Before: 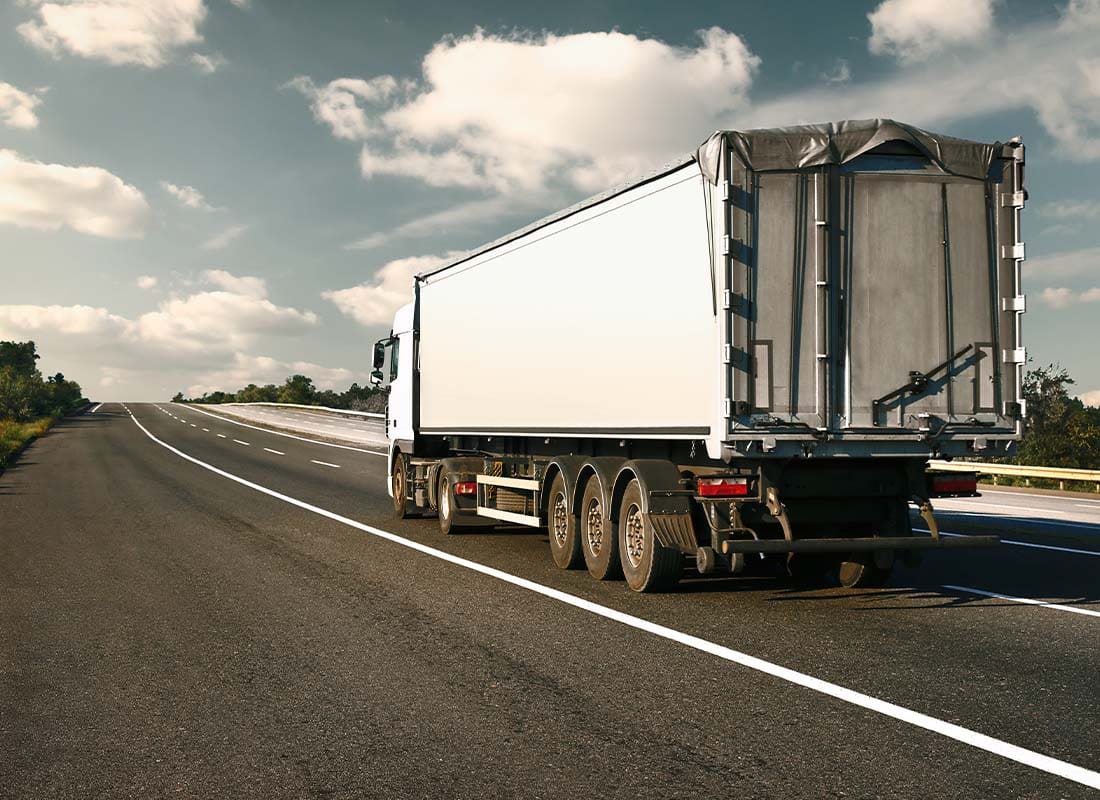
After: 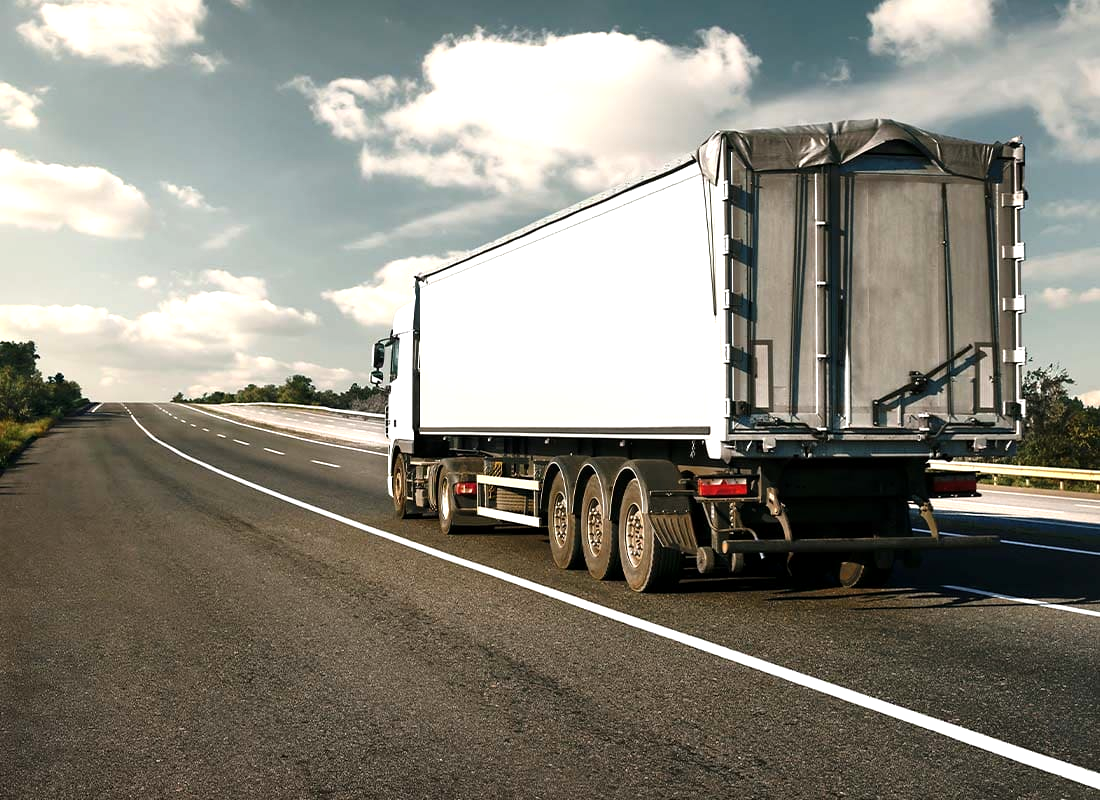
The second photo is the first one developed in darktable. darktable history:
local contrast: mode bilateral grid, contrast 21, coarseness 50, detail 119%, midtone range 0.2
tone equalizer: -8 EV -0.406 EV, -7 EV -0.387 EV, -6 EV -0.361 EV, -5 EV -0.224 EV, -3 EV 0.254 EV, -2 EV 0.347 EV, -1 EV 0.37 EV, +0 EV 0.429 EV
